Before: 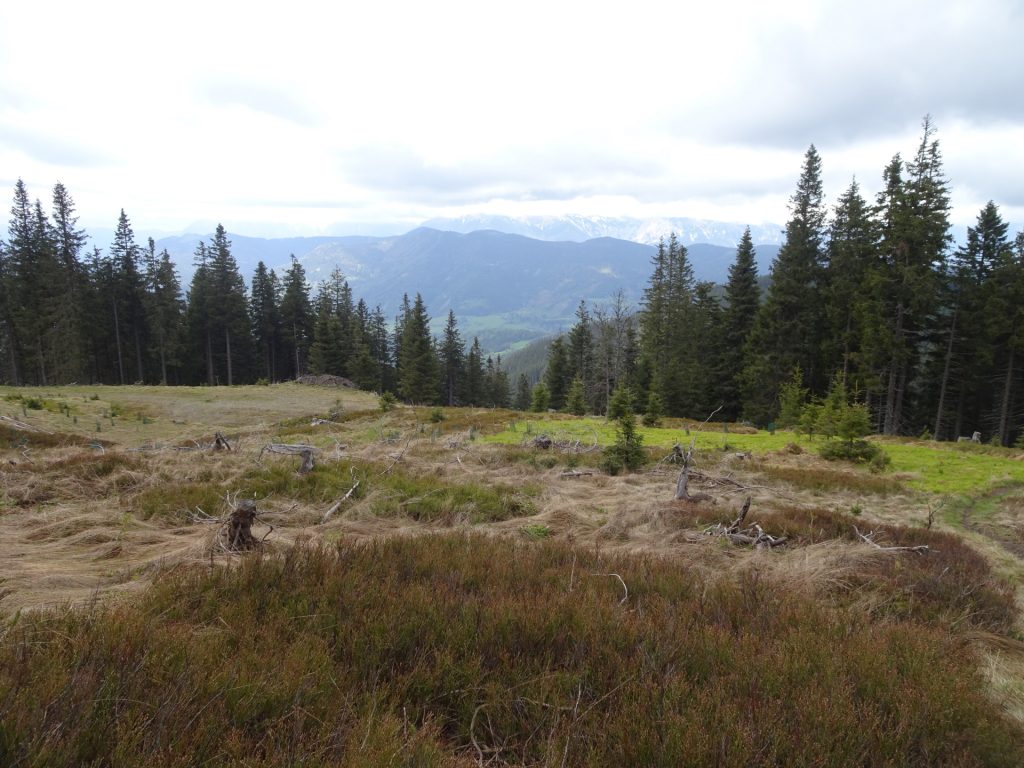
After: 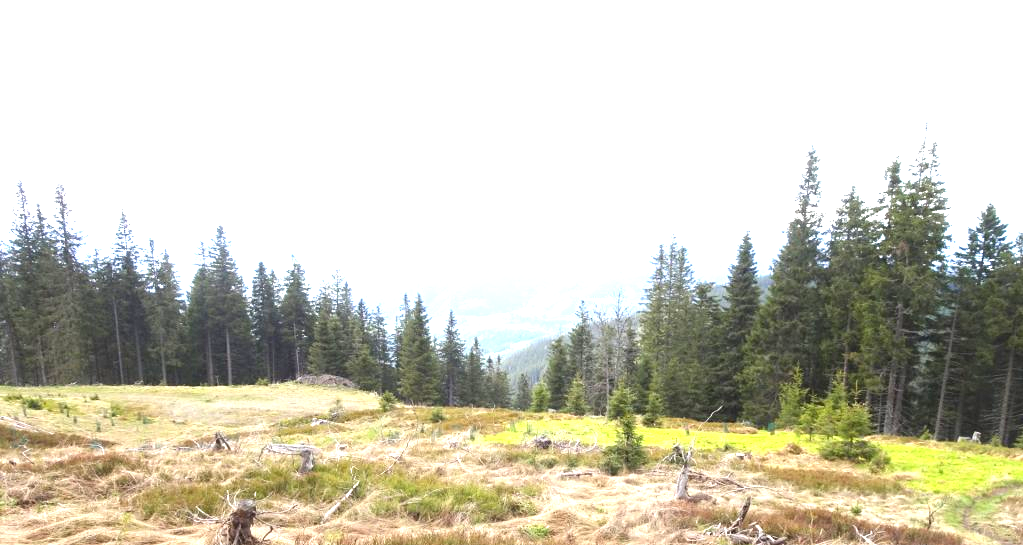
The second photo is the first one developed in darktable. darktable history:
exposure: black level correction 0, exposure 1.992 EV, compensate exposure bias true, compensate highlight preservation false
crop: right 0%, bottom 28.955%
